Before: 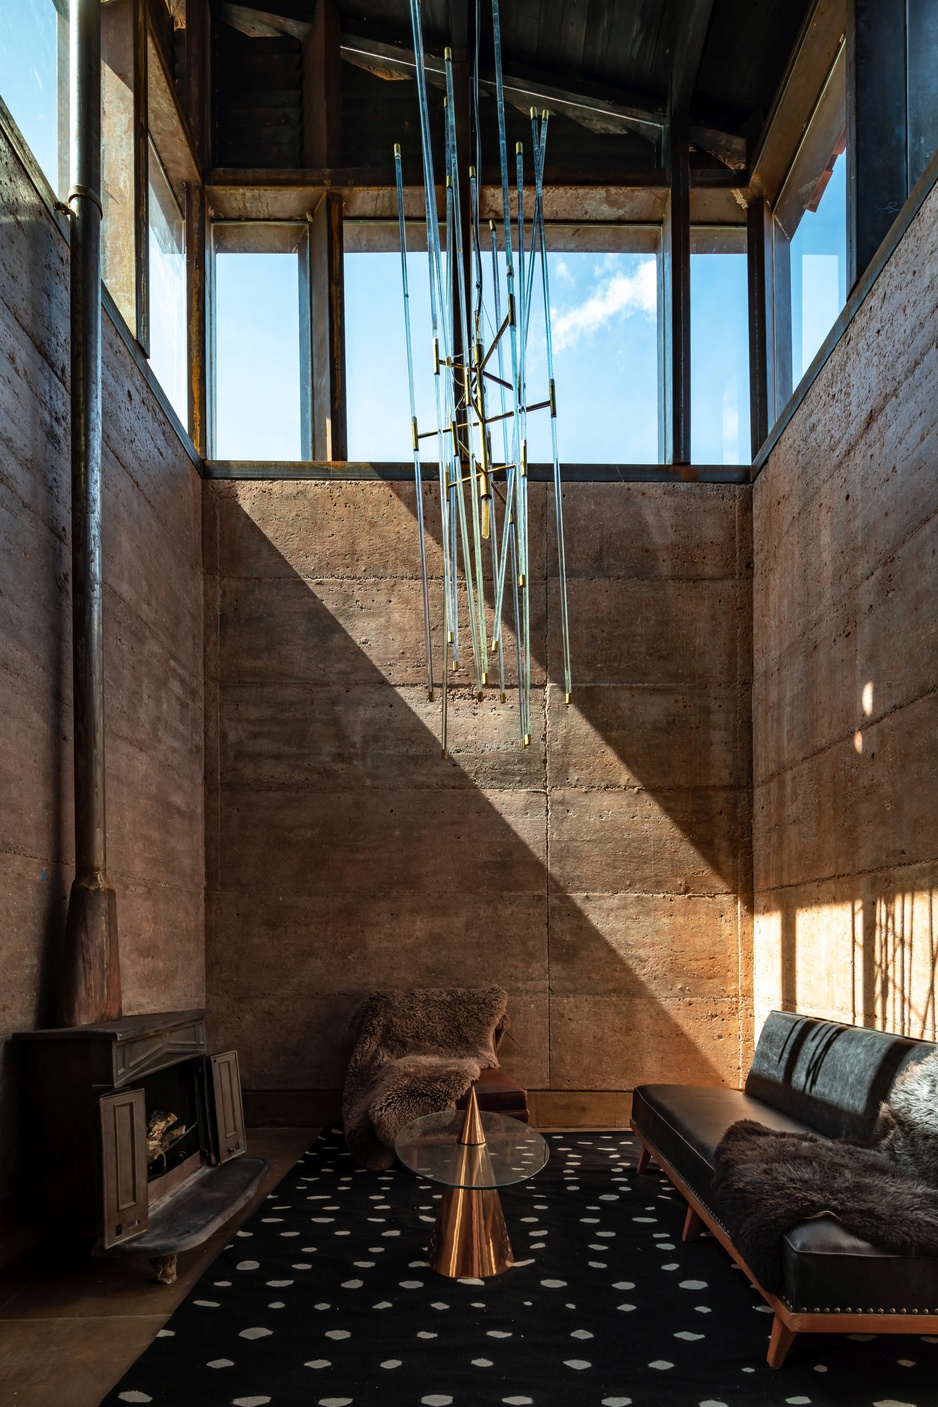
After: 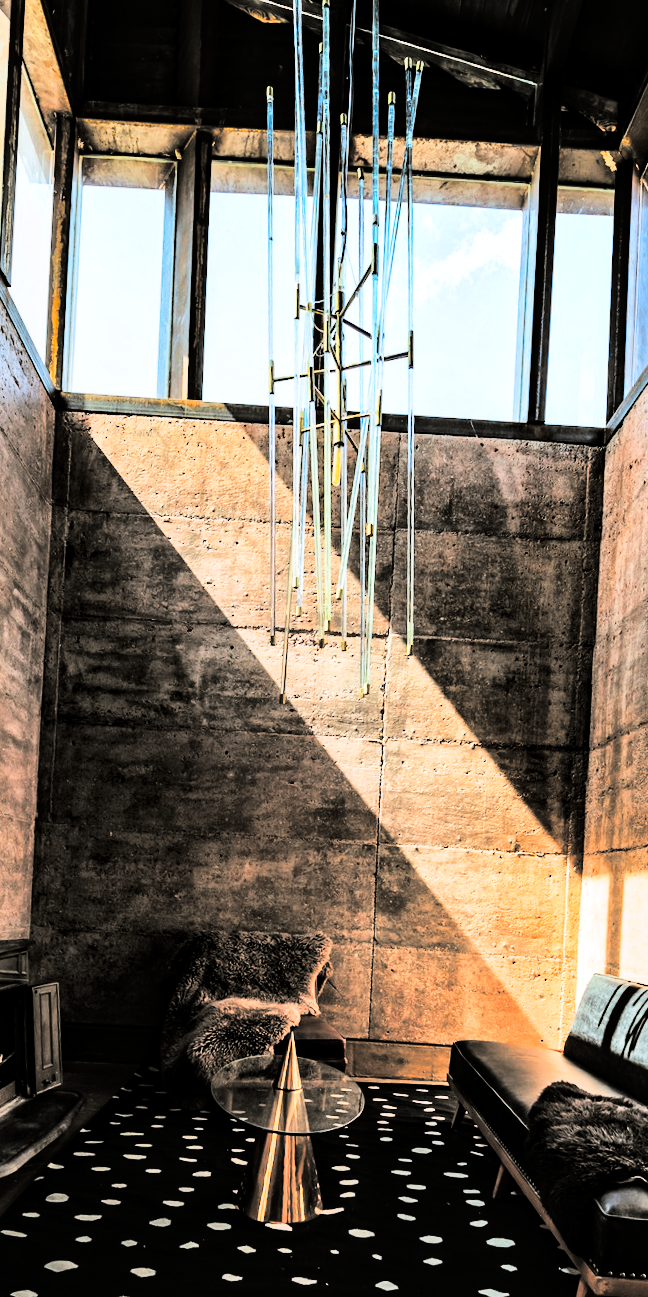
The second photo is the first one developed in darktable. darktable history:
tone curve: curves: ch0 [(0, 0) (0.16, 0.055) (0.506, 0.762) (1, 1.024)], color space Lab, linked channels, preserve colors none
split-toning: shadows › hue 46.8°, shadows › saturation 0.17, highlights › hue 316.8°, highlights › saturation 0.27, balance -51.82
global tonemap: drago (1, 100), detail 1
tone equalizer: -8 EV 0.001 EV, -7 EV -0.004 EV, -6 EV 0.009 EV, -5 EV 0.032 EV, -4 EV 0.276 EV, -3 EV 0.644 EV, -2 EV 0.584 EV, -1 EV 0.187 EV, +0 EV 0.024 EV
crop and rotate: angle -3.27°, left 14.277%, top 0.028%, right 10.766%, bottom 0.028%
